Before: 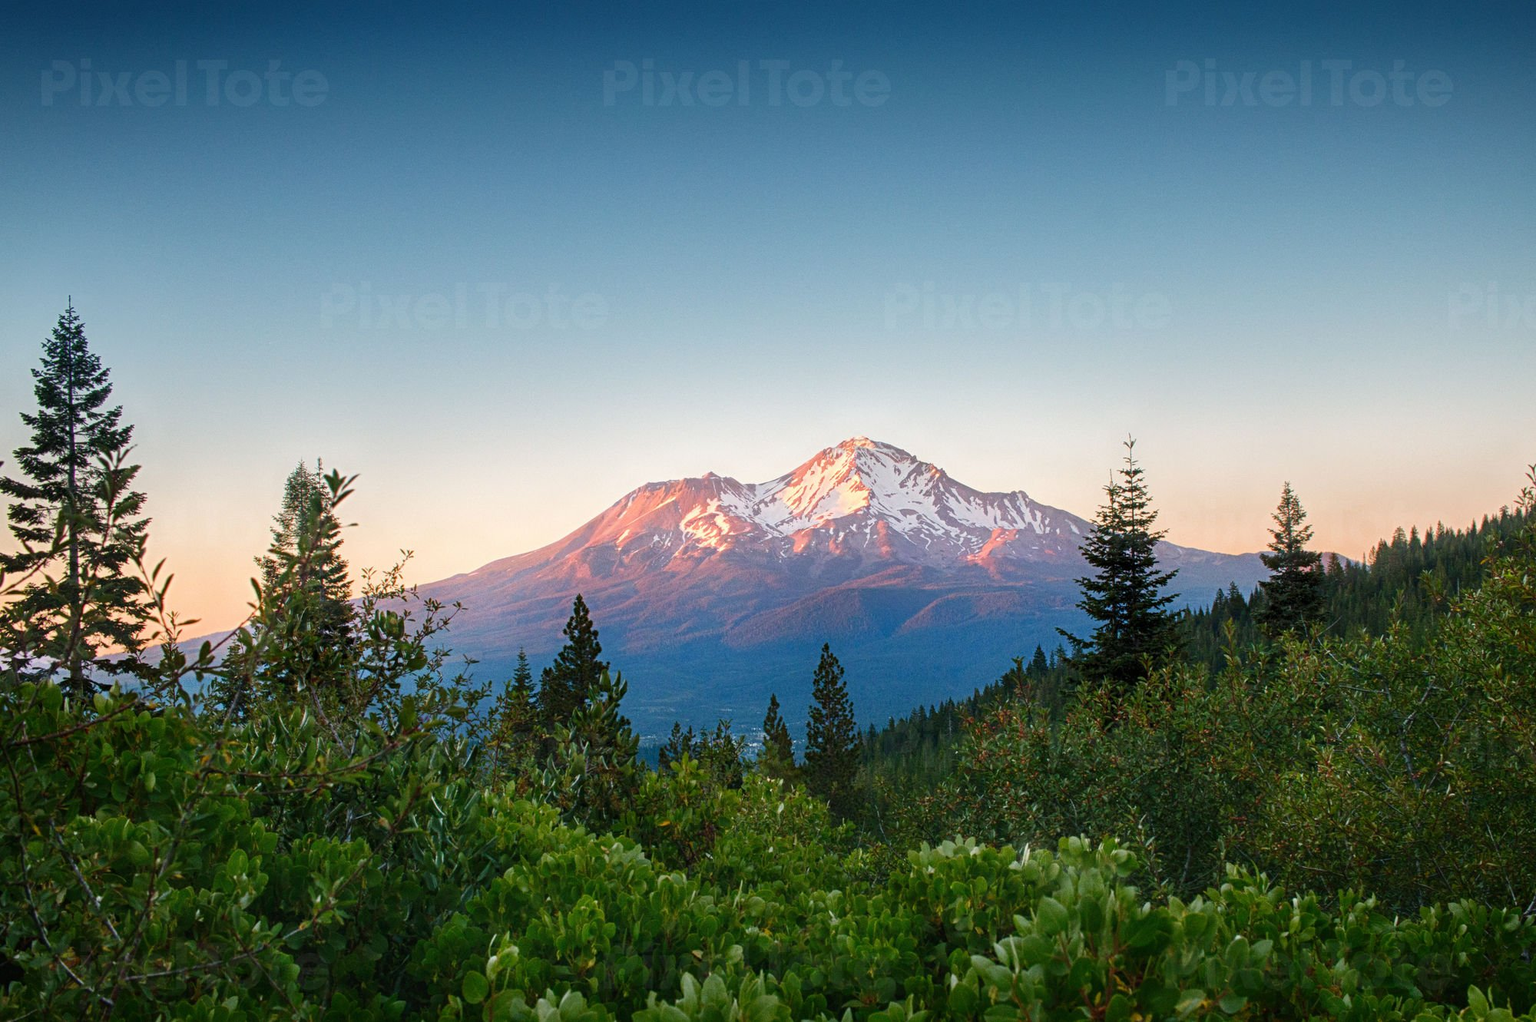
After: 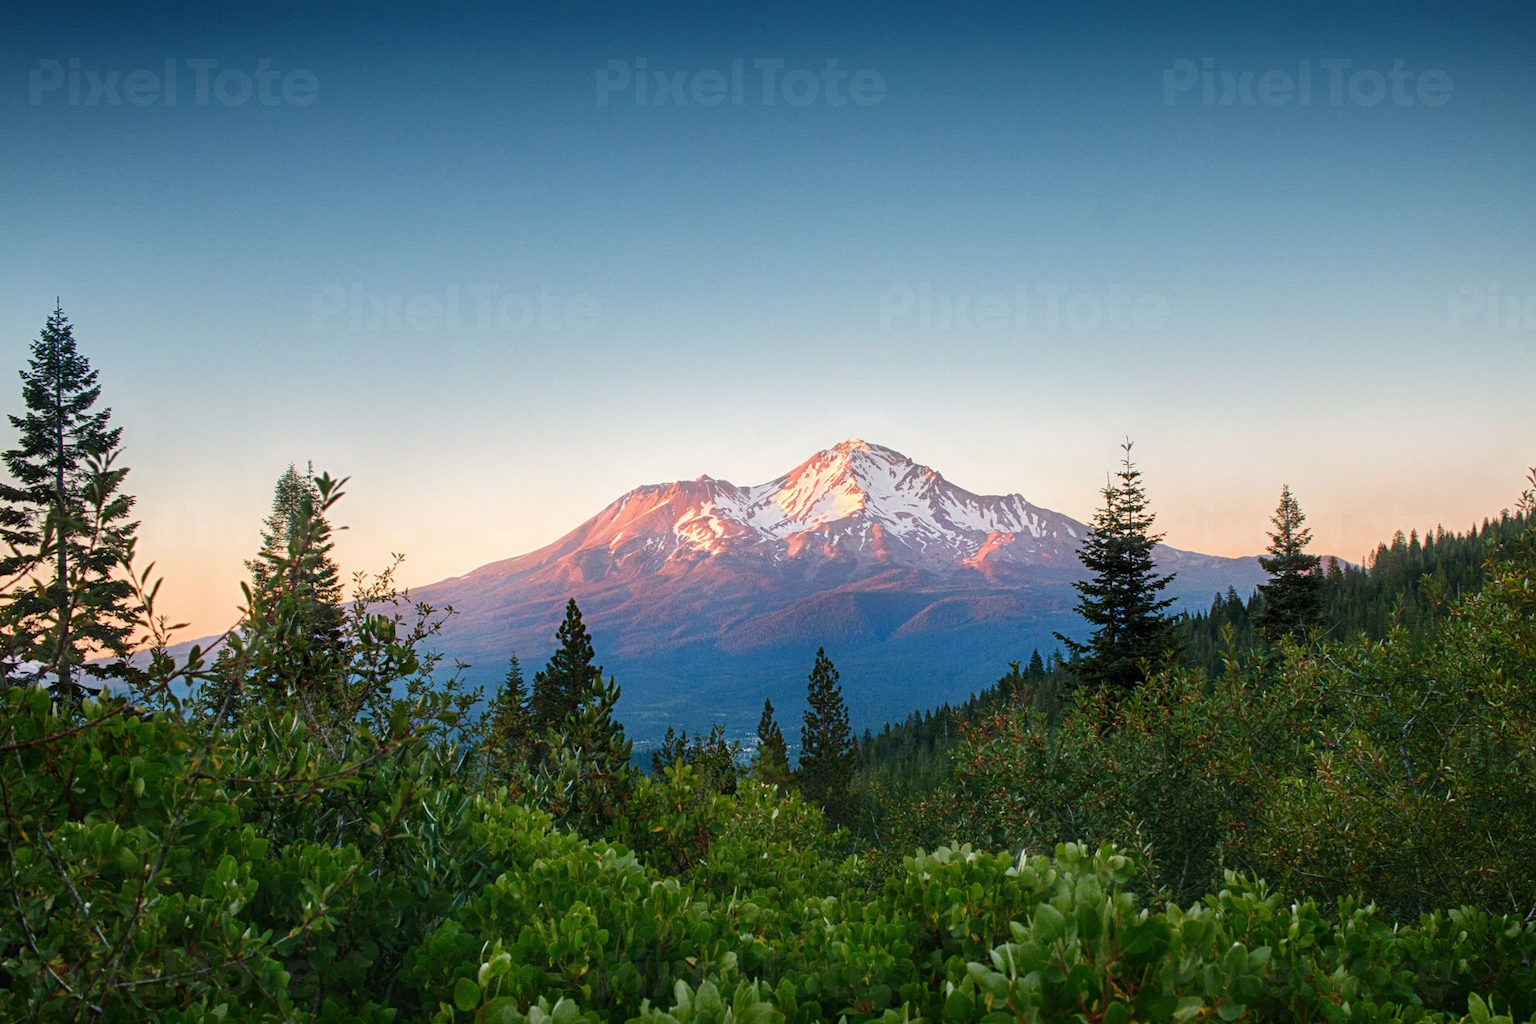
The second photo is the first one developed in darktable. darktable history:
crop and rotate: left 0.846%, top 0.198%, bottom 0.358%
